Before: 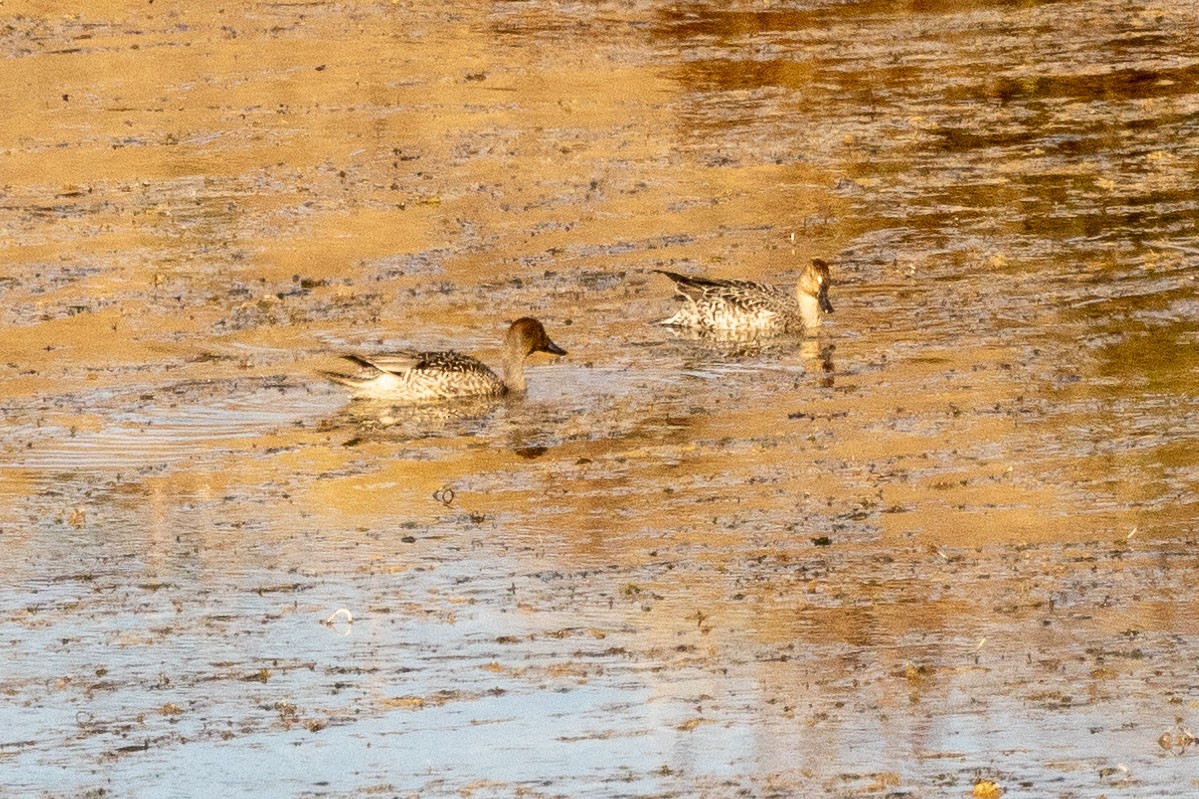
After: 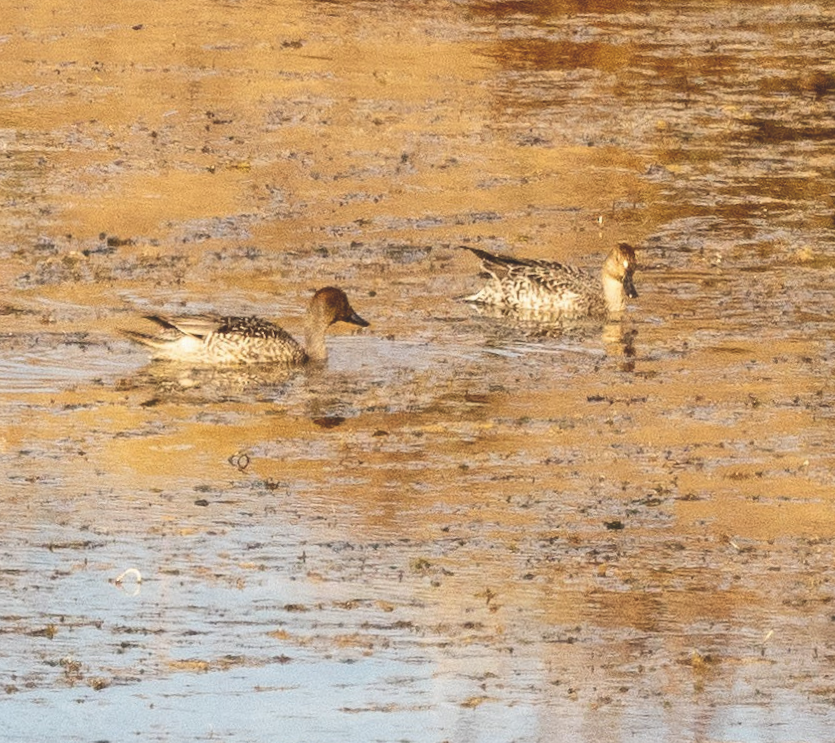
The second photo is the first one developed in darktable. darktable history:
exposure: black level correction -0.021, exposure -0.034 EV, compensate highlight preservation false
crop and rotate: angle -2.9°, left 14.219%, top 0.021%, right 10.891%, bottom 0.05%
